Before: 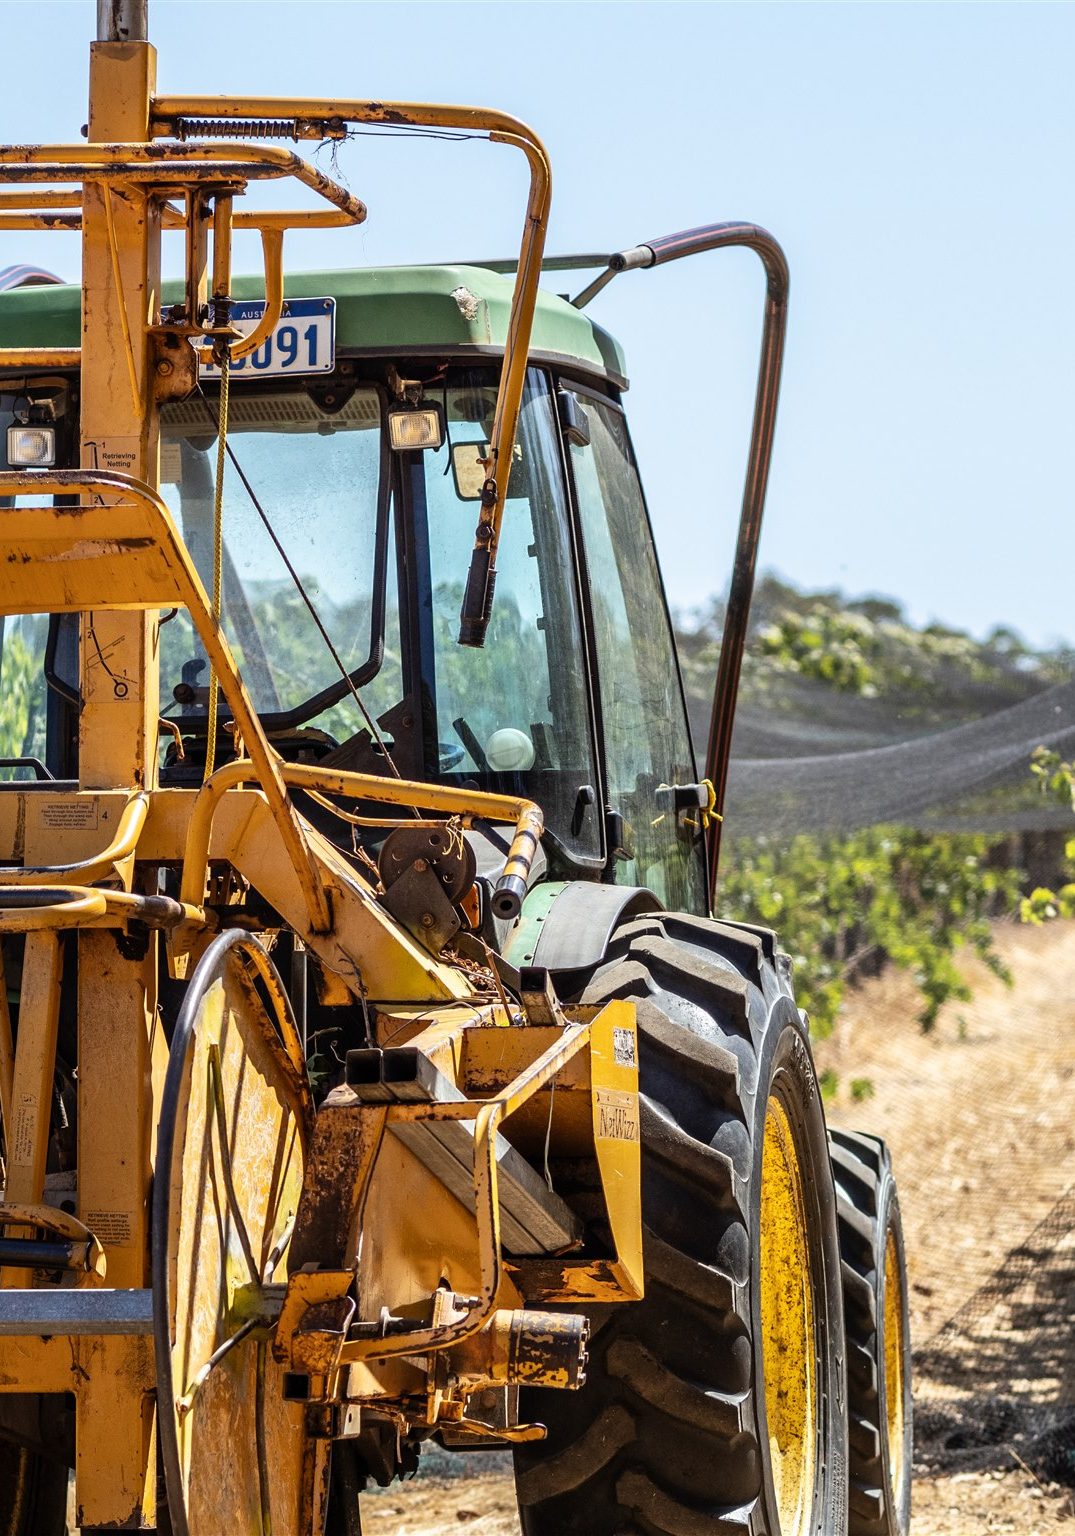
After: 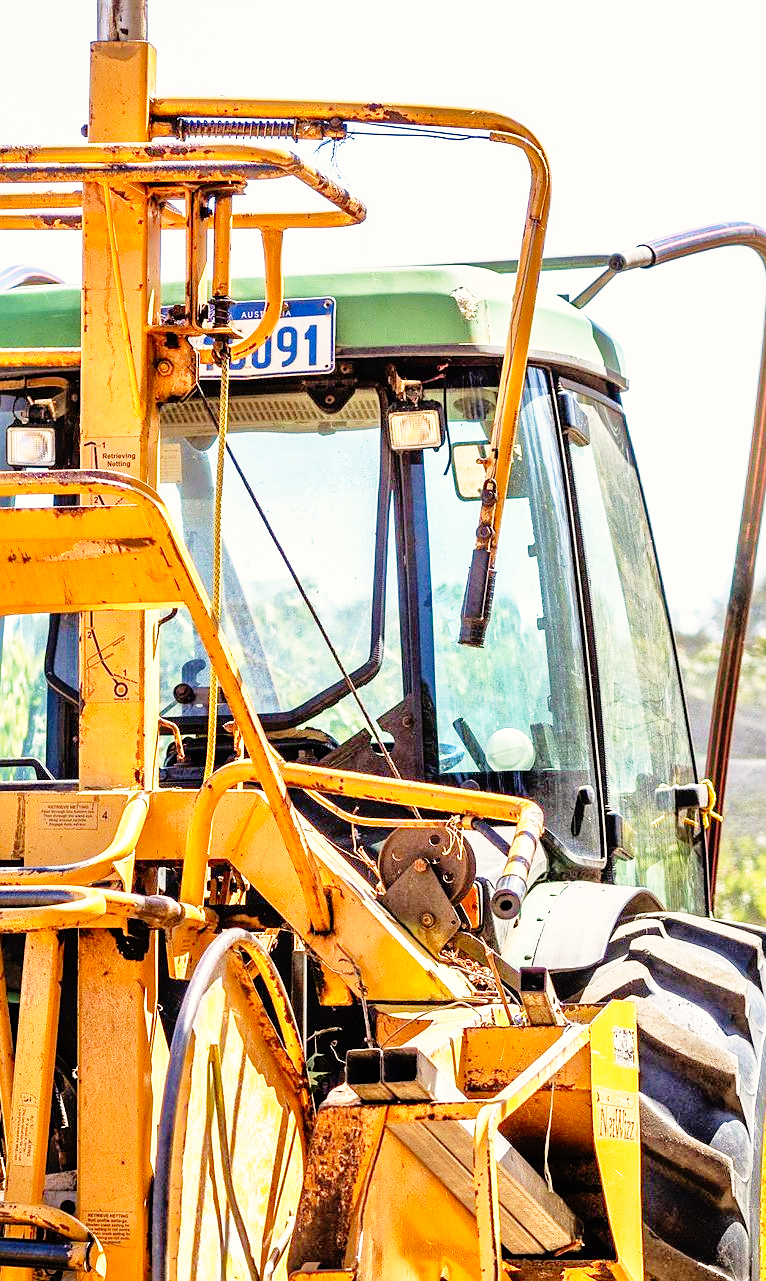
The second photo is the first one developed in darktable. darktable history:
tone equalizer: -7 EV 0.153 EV, -6 EV 0.615 EV, -5 EV 1.19 EV, -4 EV 1.33 EV, -3 EV 1.14 EV, -2 EV 0.6 EV, -1 EV 0.146 EV
crop: right 28.67%, bottom 16.564%
sharpen: radius 1.025
exposure: compensate highlight preservation false
color correction: highlights a* 0.965, highlights b* 2.75, saturation 1.06
velvia: on, module defaults
base curve: curves: ch0 [(0, 0) (0.012, 0.01) (0.073, 0.168) (0.31, 0.711) (0.645, 0.957) (1, 1)], preserve colors none
